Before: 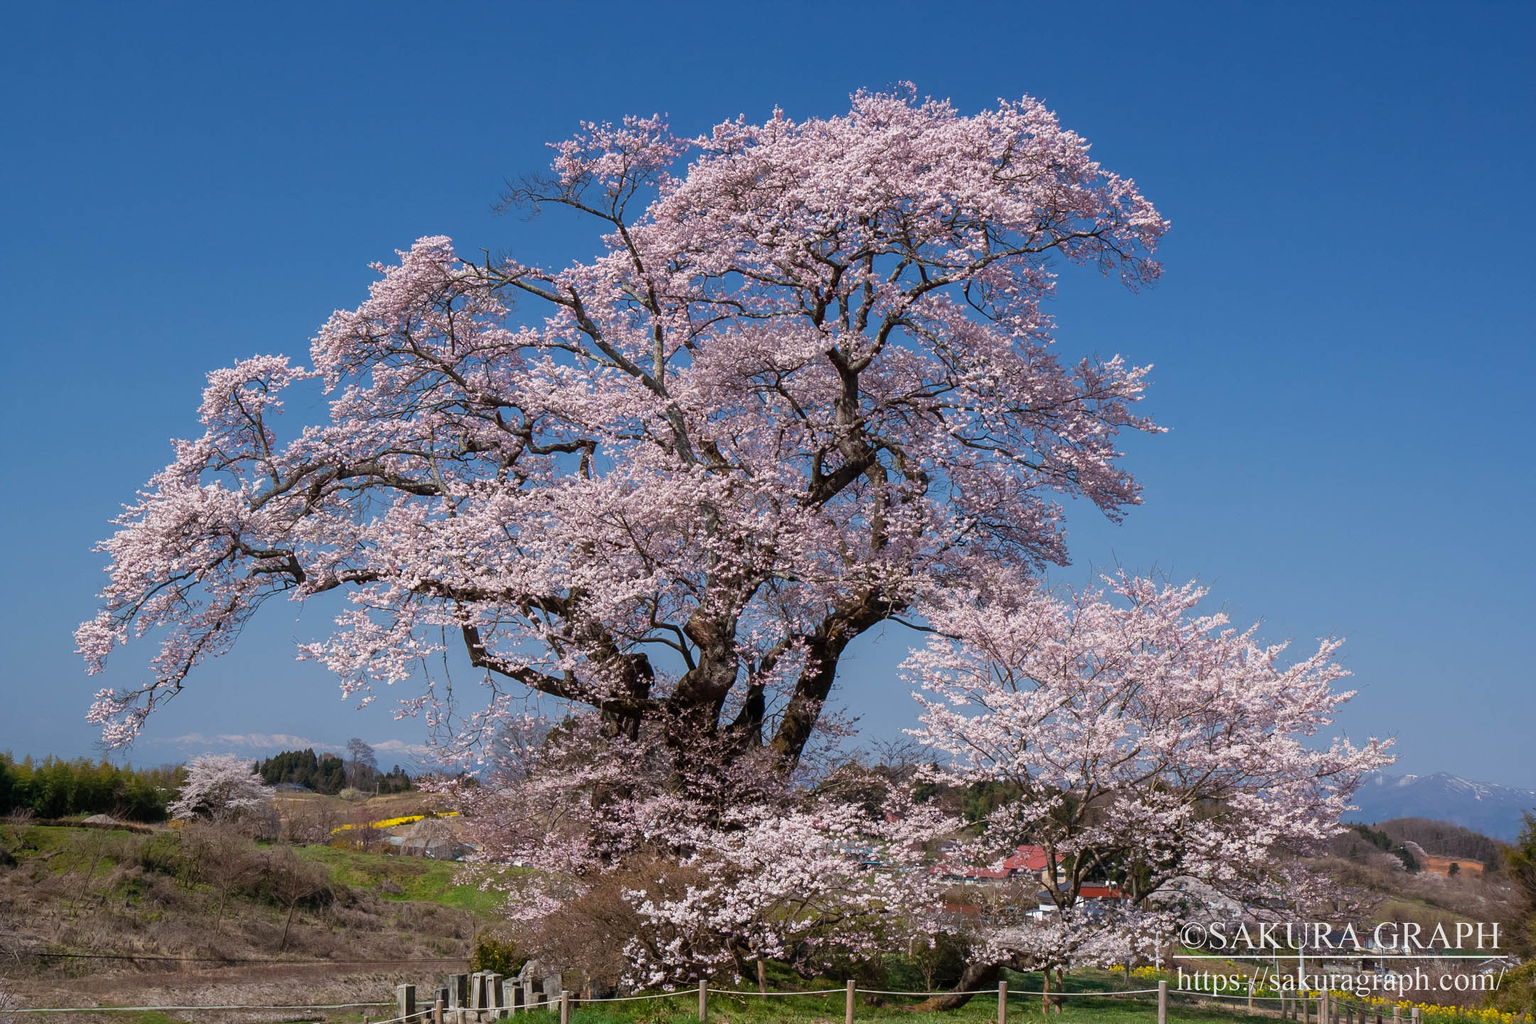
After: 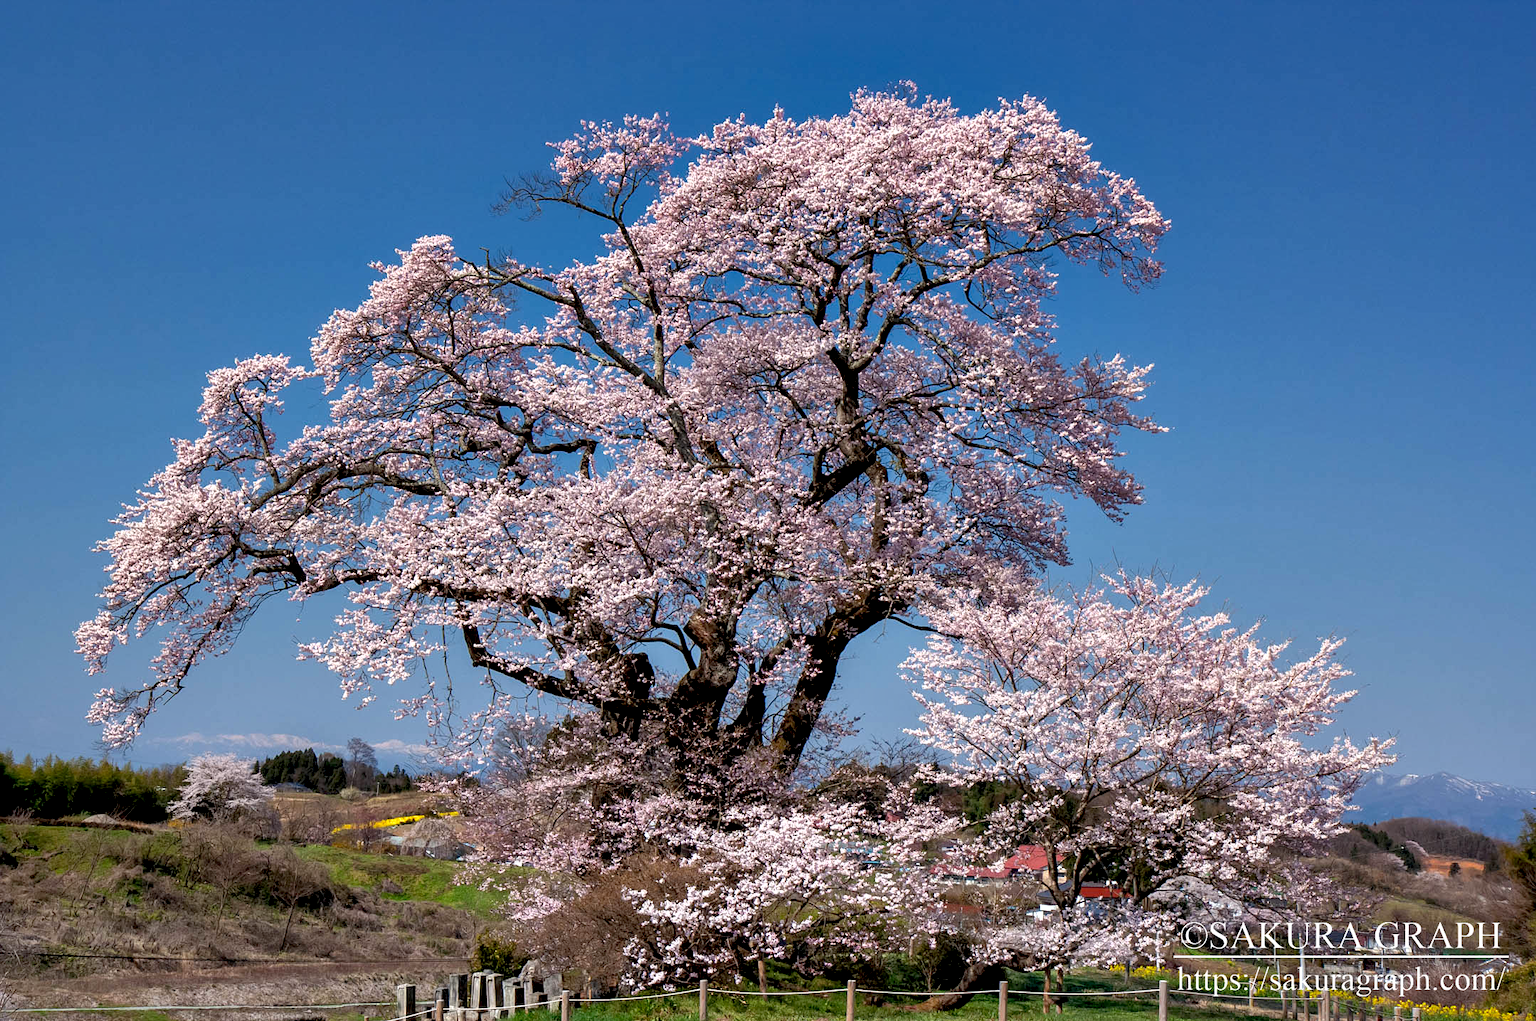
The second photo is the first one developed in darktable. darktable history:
crop: top 0.084%, bottom 0.178%
contrast equalizer: y [[0.6 ×6], [0.55 ×6], [0 ×6], [0 ×6], [0 ×6]]
shadows and highlights: on, module defaults
